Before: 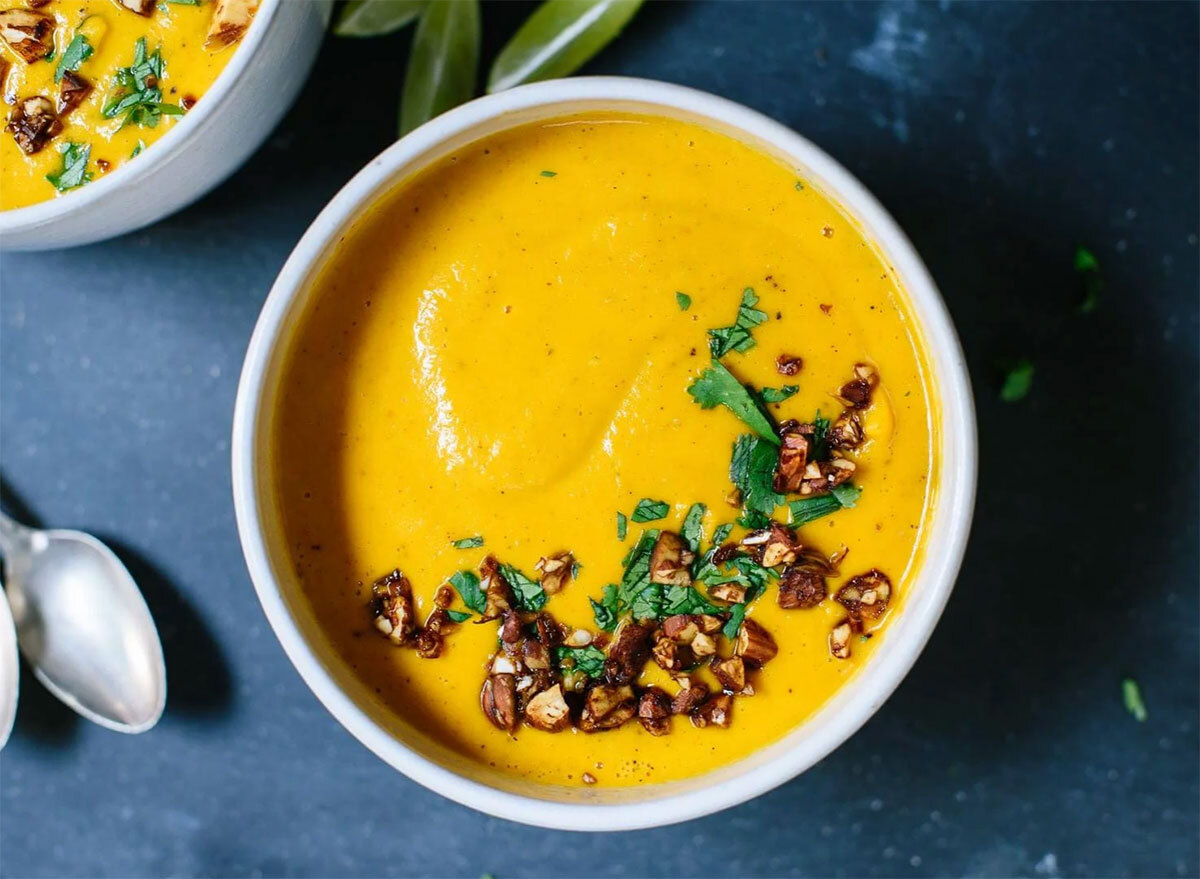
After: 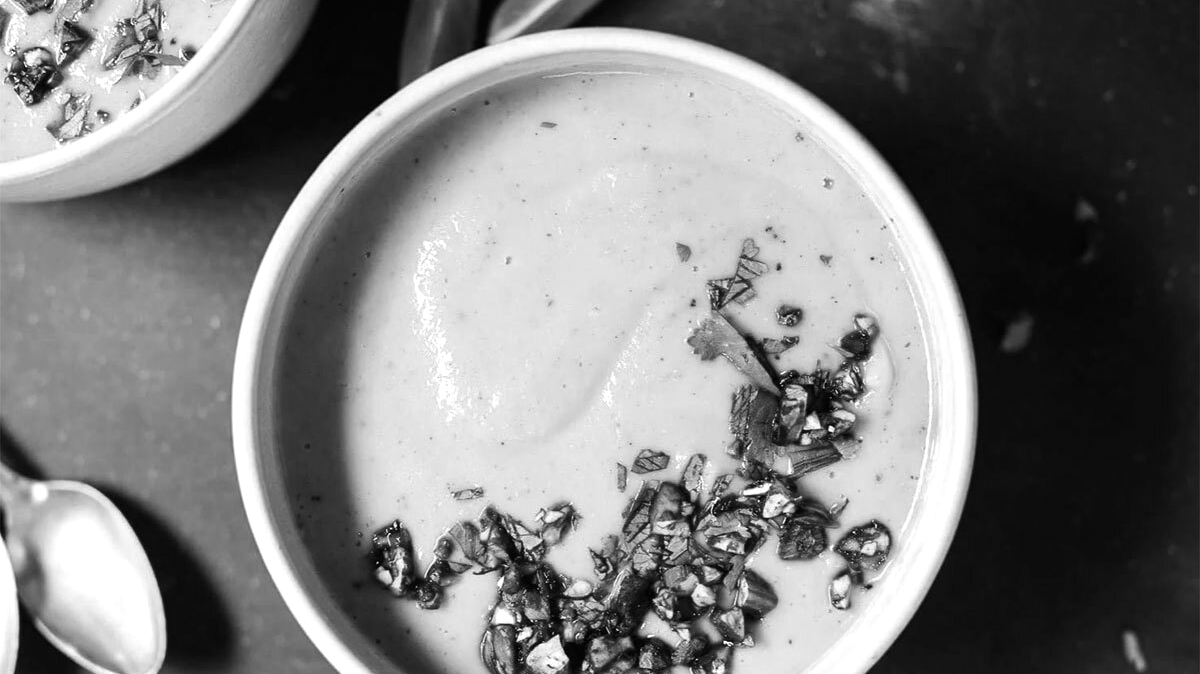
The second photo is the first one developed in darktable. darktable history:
color correction: highlights a* -20.17, highlights b* 20.27, shadows a* 20.03, shadows b* -20.46, saturation 0.43
monochrome: on, module defaults
contrast brightness saturation: contrast 0.01, saturation -0.05
tone equalizer: -8 EV -0.417 EV, -7 EV -0.389 EV, -6 EV -0.333 EV, -5 EV -0.222 EV, -3 EV 0.222 EV, -2 EV 0.333 EV, -1 EV 0.389 EV, +0 EV 0.417 EV, edges refinement/feathering 500, mask exposure compensation -1.57 EV, preserve details no
crop: top 5.667%, bottom 17.637%
